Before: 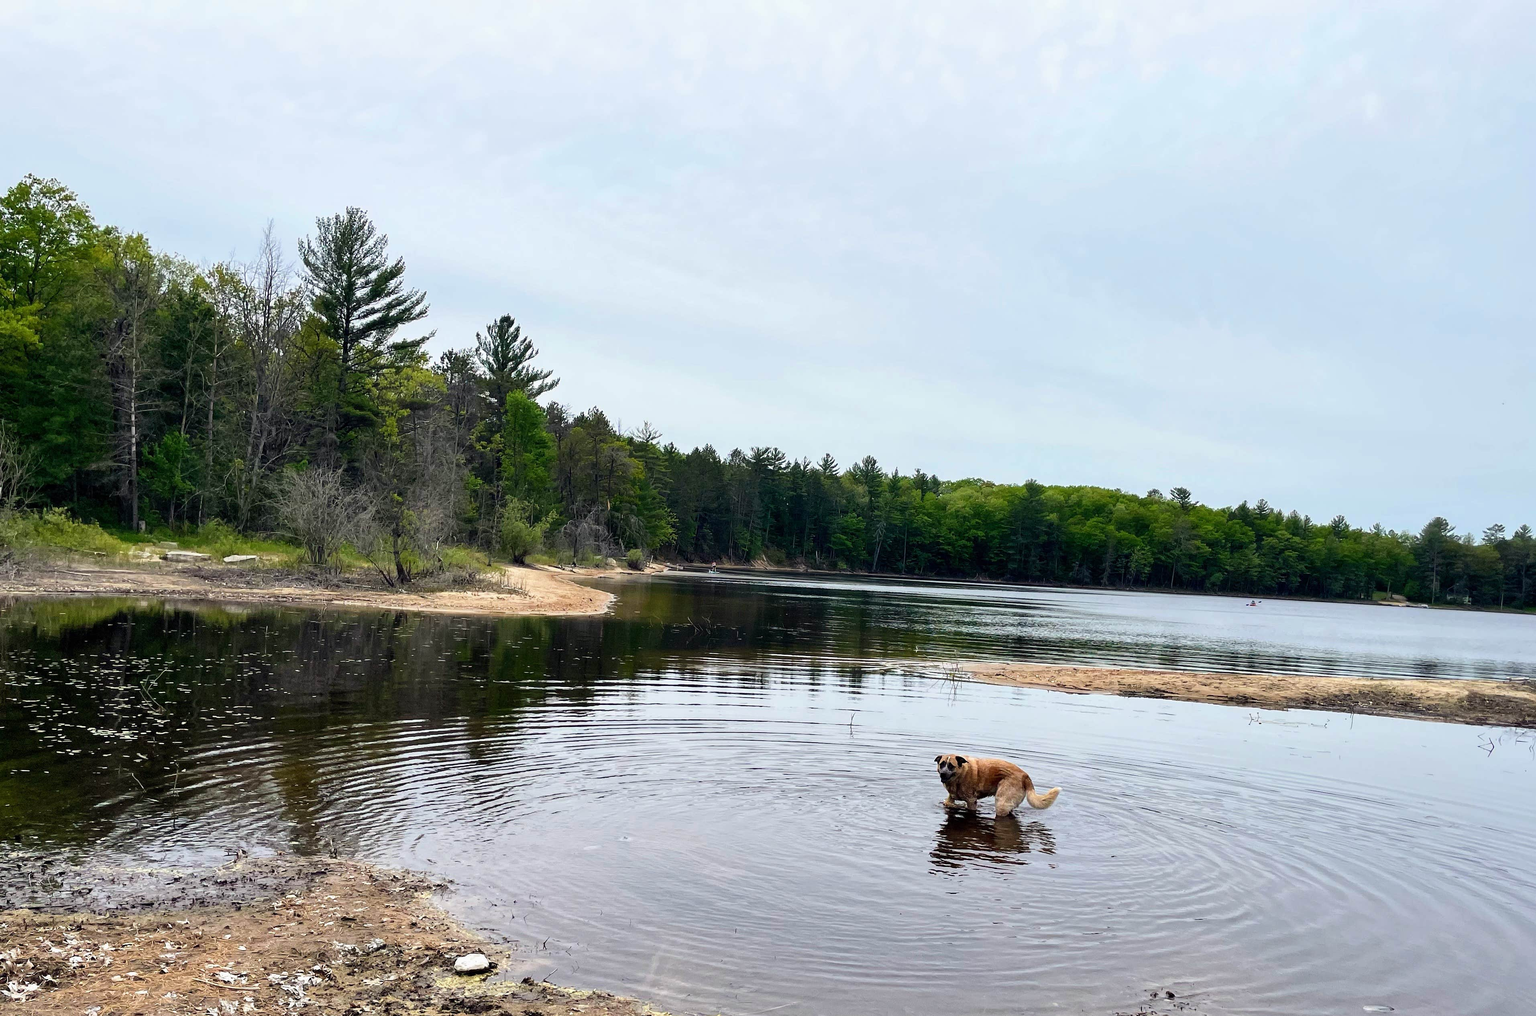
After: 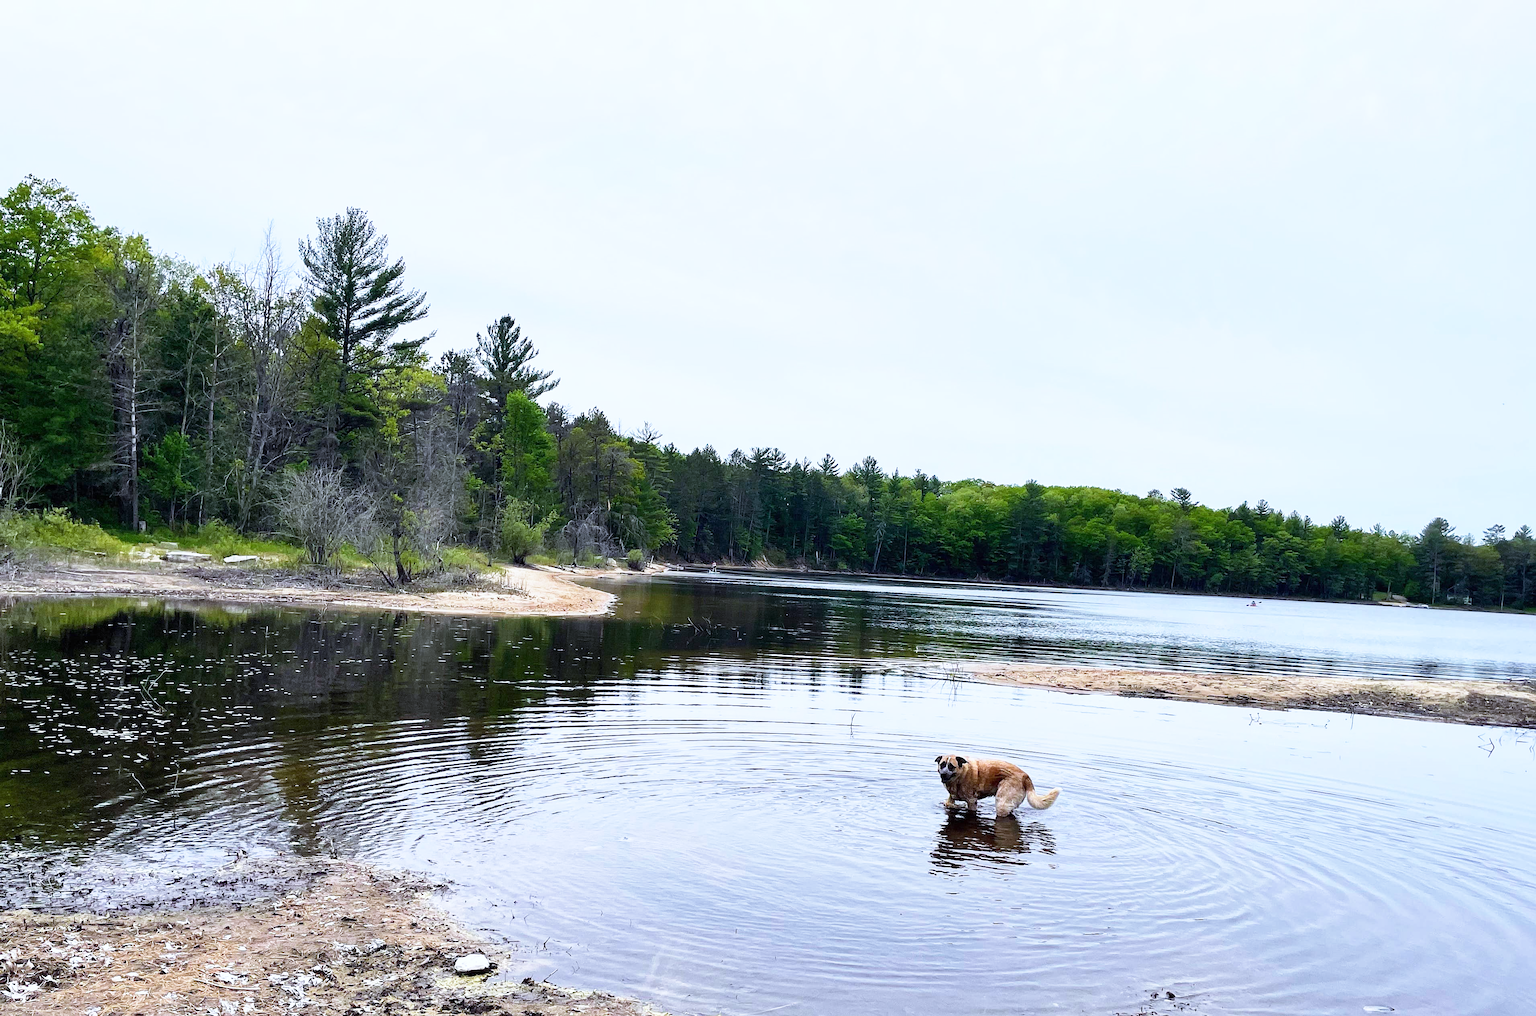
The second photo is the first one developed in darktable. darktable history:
exposure: black level correction 0, compensate exposure bias true, compensate highlight preservation false
base curve: curves: ch0 [(0, 0) (0.579, 0.807) (1, 1)], preserve colors none
sharpen: amount 0.2
white balance: red 0.948, green 1.02, blue 1.176
